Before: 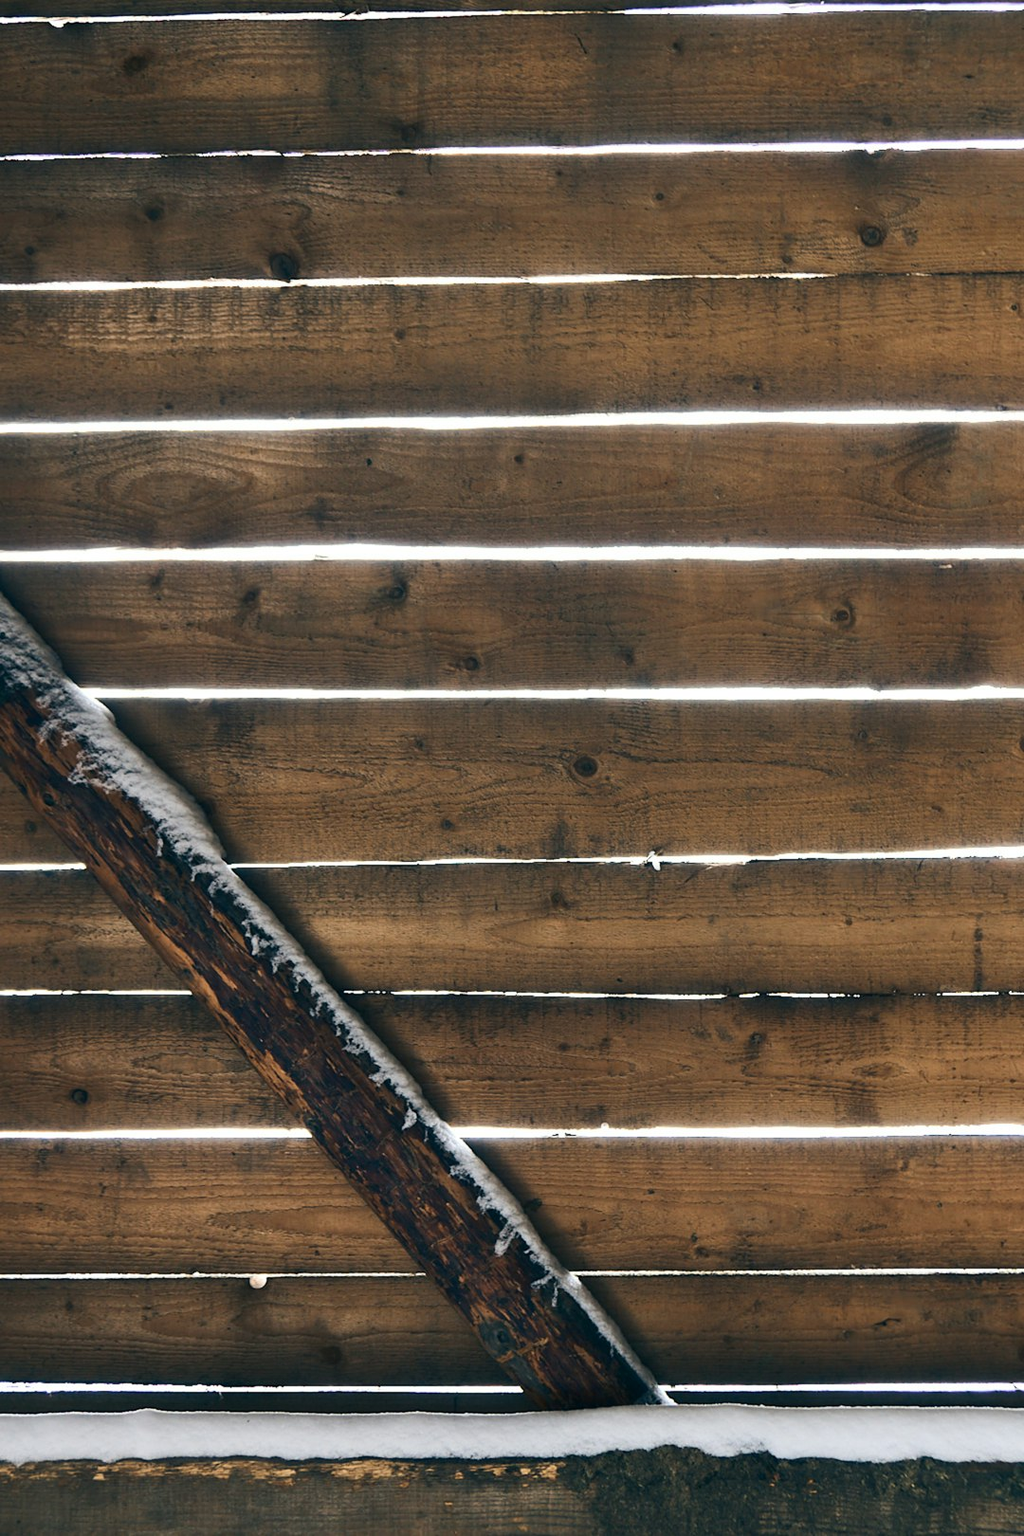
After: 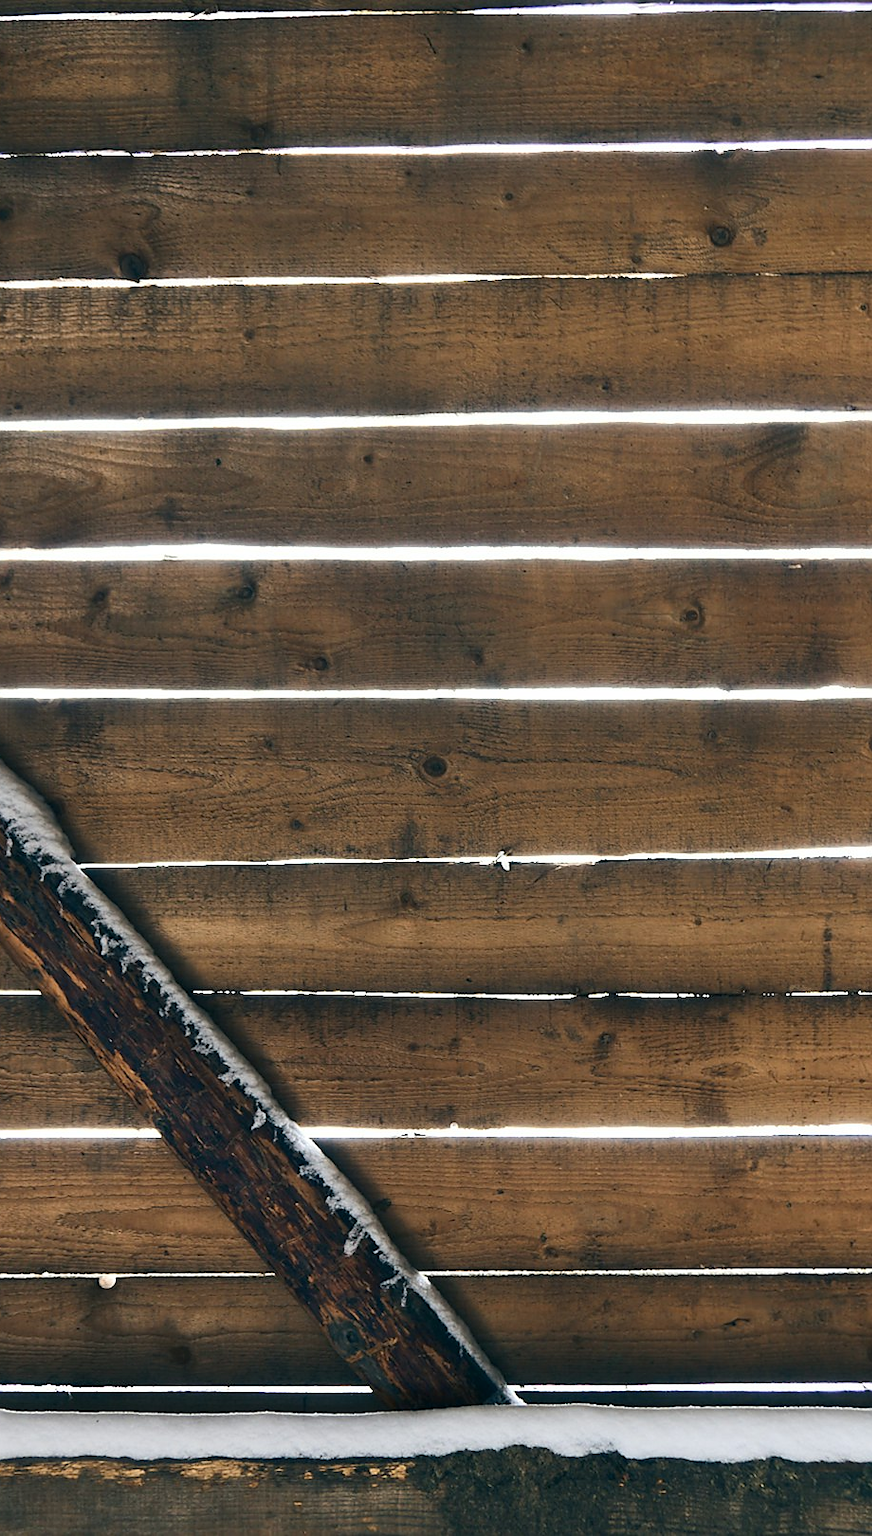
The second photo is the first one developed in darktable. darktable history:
sharpen: radius 1.04, threshold 1.077
crop and rotate: left 14.799%
